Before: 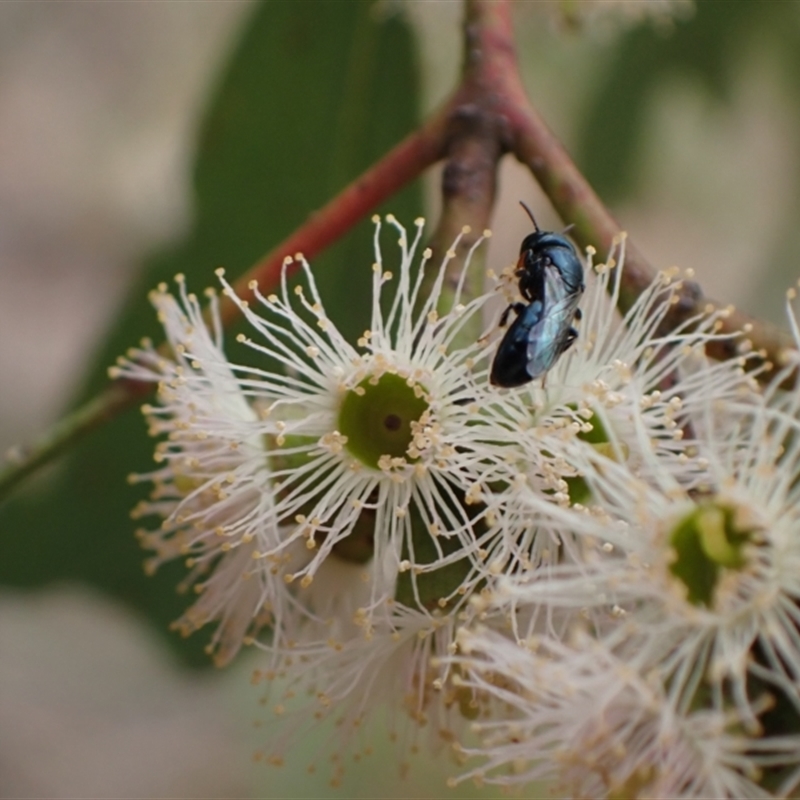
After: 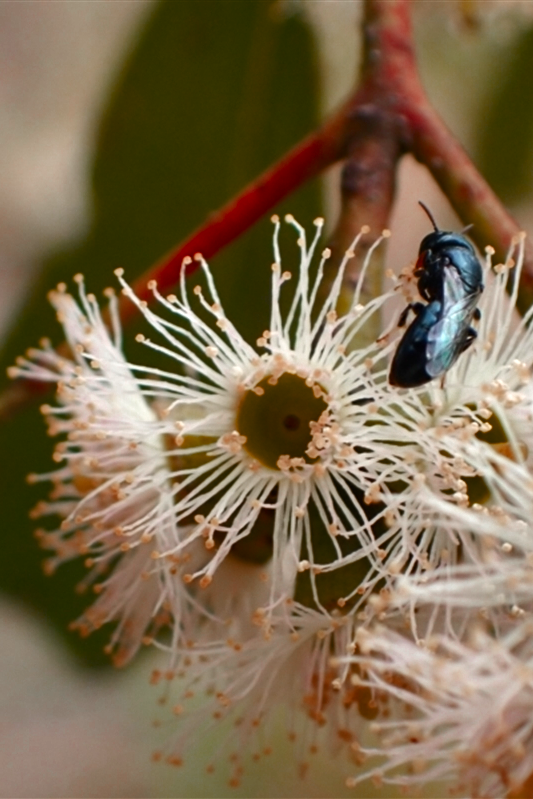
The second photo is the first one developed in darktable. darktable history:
crop and rotate: left 12.695%, right 20.619%
shadows and highlights: soften with gaussian
color zones: curves: ch0 [(0, 0.299) (0.25, 0.383) (0.456, 0.352) (0.736, 0.571)]; ch1 [(0, 0.63) (0.151, 0.568) (0.254, 0.416) (0.47, 0.558) (0.732, 0.37) (0.909, 0.492)]; ch2 [(0.004, 0.604) (0.158, 0.443) (0.257, 0.403) (0.761, 0.468)]
color balance rgb: perceptual saturation grading › global saturation 19.511%, perceptual saturation grading › highlights -25.26%, perceptual saturation grading › shadows 49.456%, perceptual brilliance grading › highlights 20.378%, perceptual brilliance grading › mid-tones 20.322%, perceptual brilliance grading › shadows -19.502%, global vibrance 20%
